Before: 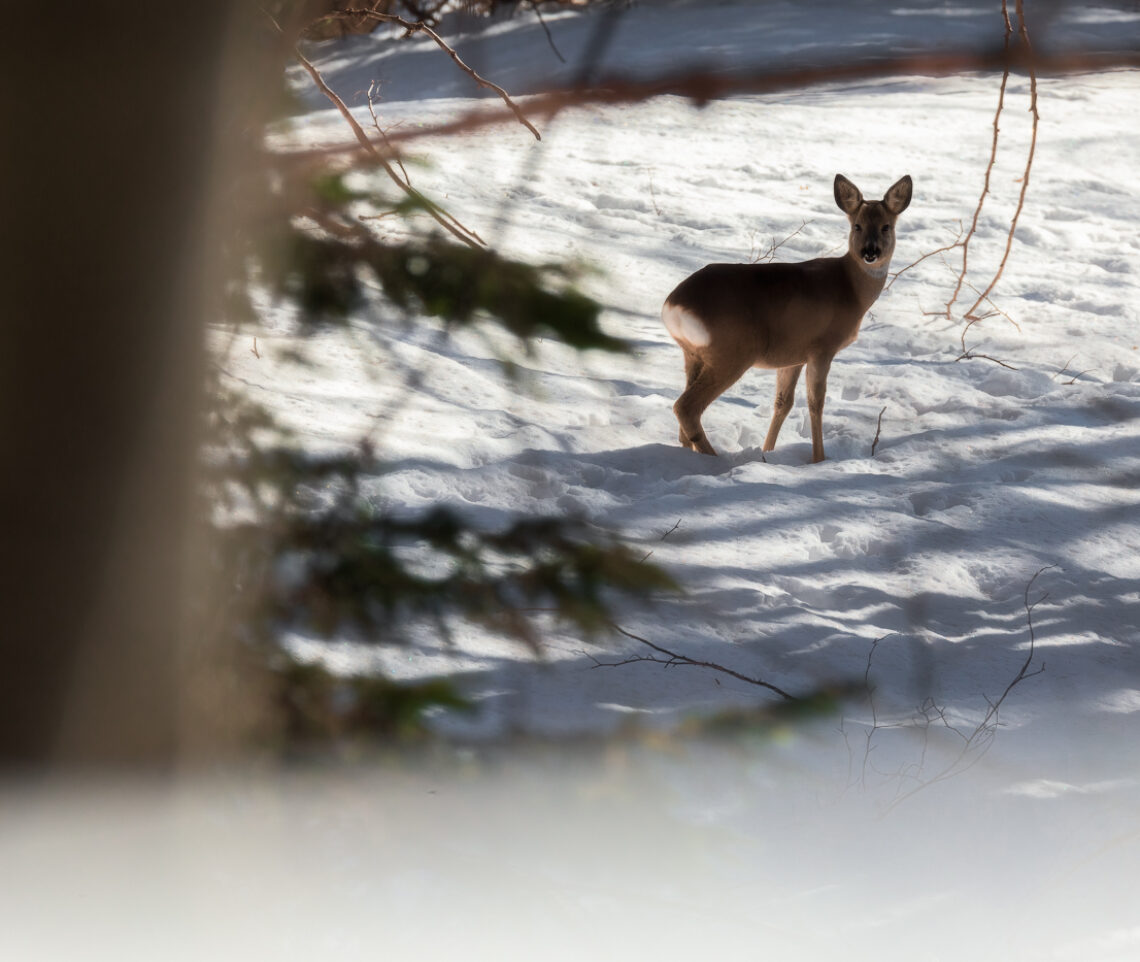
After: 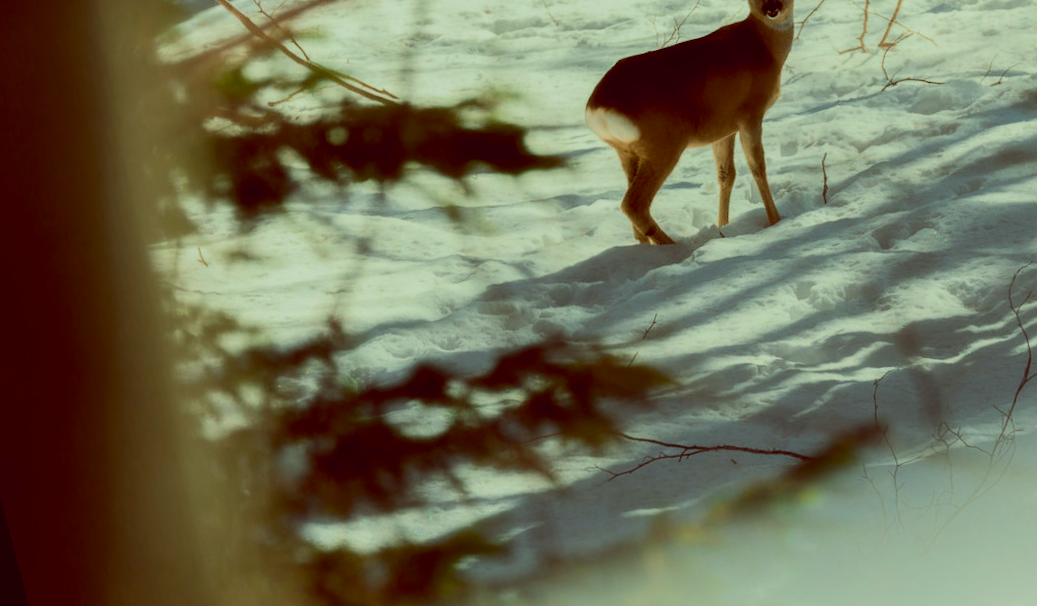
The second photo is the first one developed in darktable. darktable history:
filmic rgb: black relative exposure -7.65 EV, white relative exposure 4.56 EV, hardness 3.61, color science v6 (2022)
color balance: lift [1, 1.015, 0.987, 0.985], gamma [1, 0.959, 1.042, 0.958], gain [0.927, 0.938, 1.072, 0.928], contrast 1.5%
crop: right 4.126%, bottom 0.031%
contrast brightness saturation: contrast 0.04, saturation 0.16
white balance: red 1.009, blue 0.985
rotate and perspective: rotation -14.8°, crop left 0.1, crop right 0.903, crop top 0.25, crop bottom 0.748
